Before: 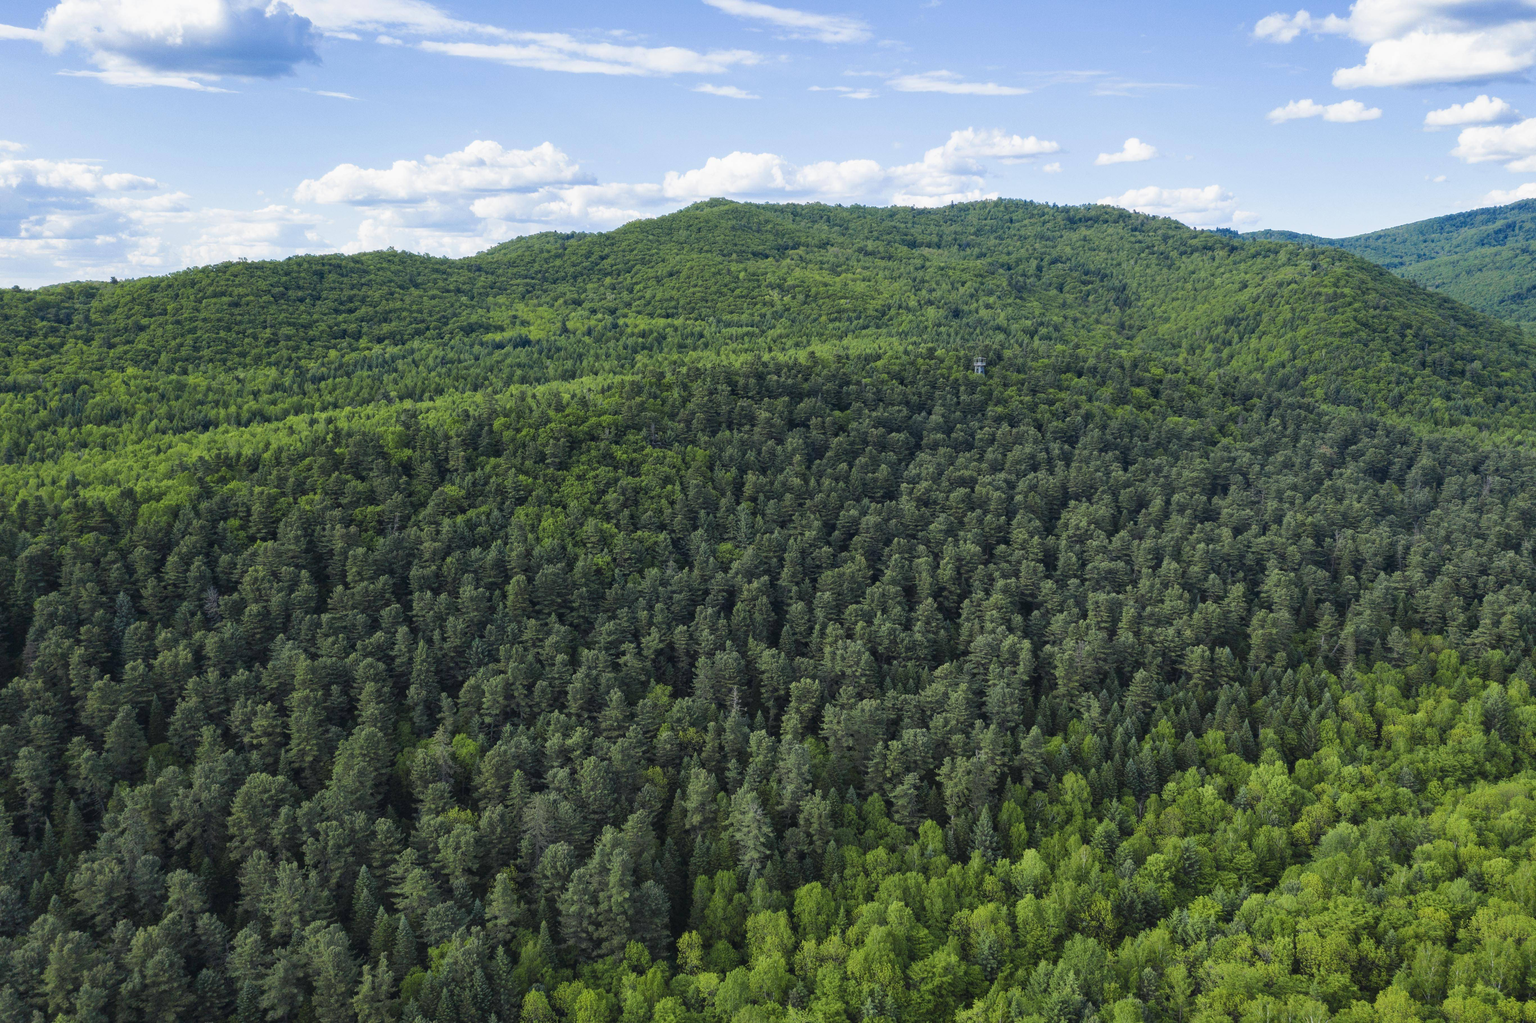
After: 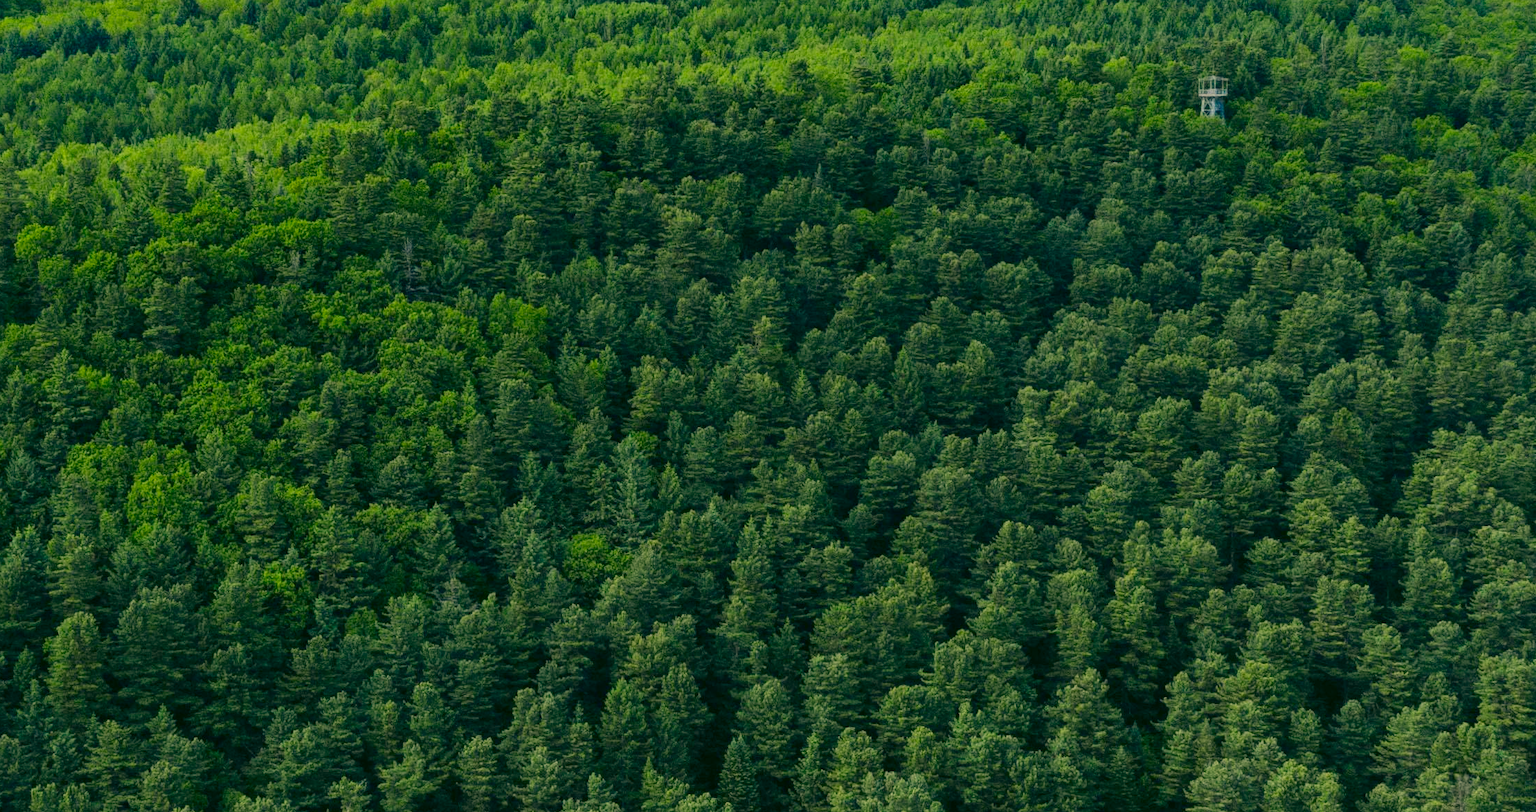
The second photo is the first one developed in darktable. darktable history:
contrast brightness saturation: contrast 0.032, brightness -0.04
crop: left 31.725%, top 31.91%, right 27.66%, bottom 35.822%
color correction: highlights a* 4.7, highlights b* 24.46, shadows a* -15.59, shadows b* 3.92
